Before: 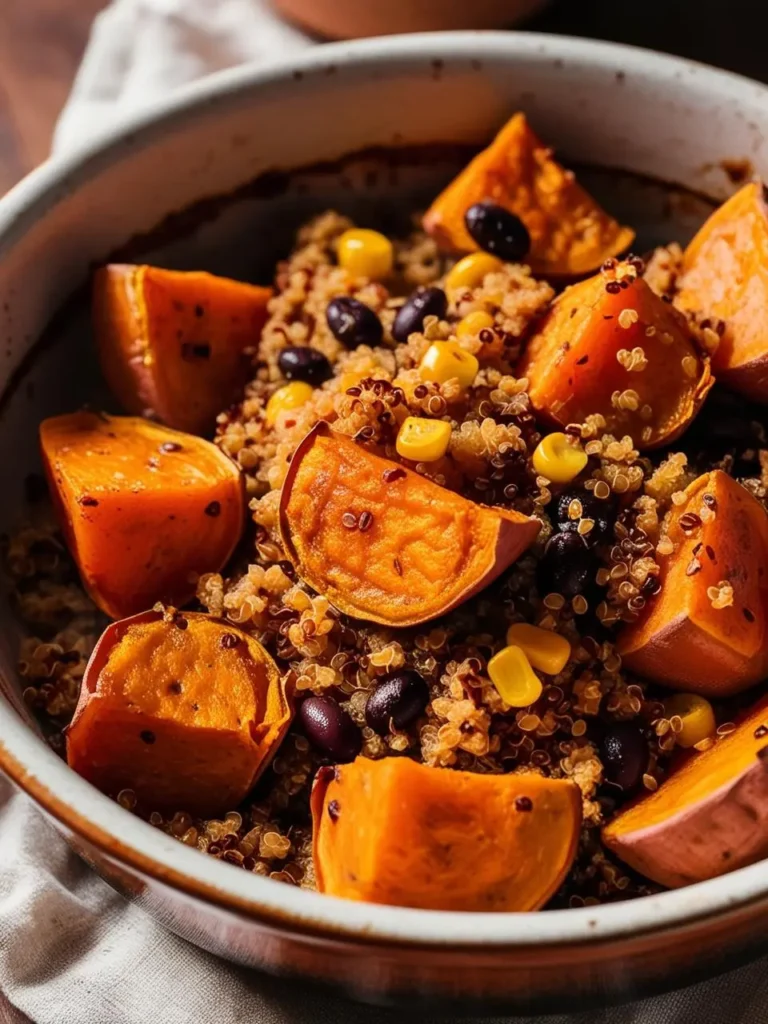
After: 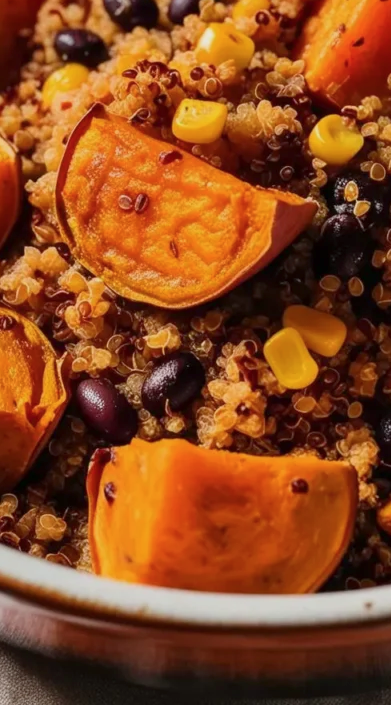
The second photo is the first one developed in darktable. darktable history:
crop and rotate: left 29.237%, top 31.152%, right 19.807%
color balance rgb: contrast -10%
